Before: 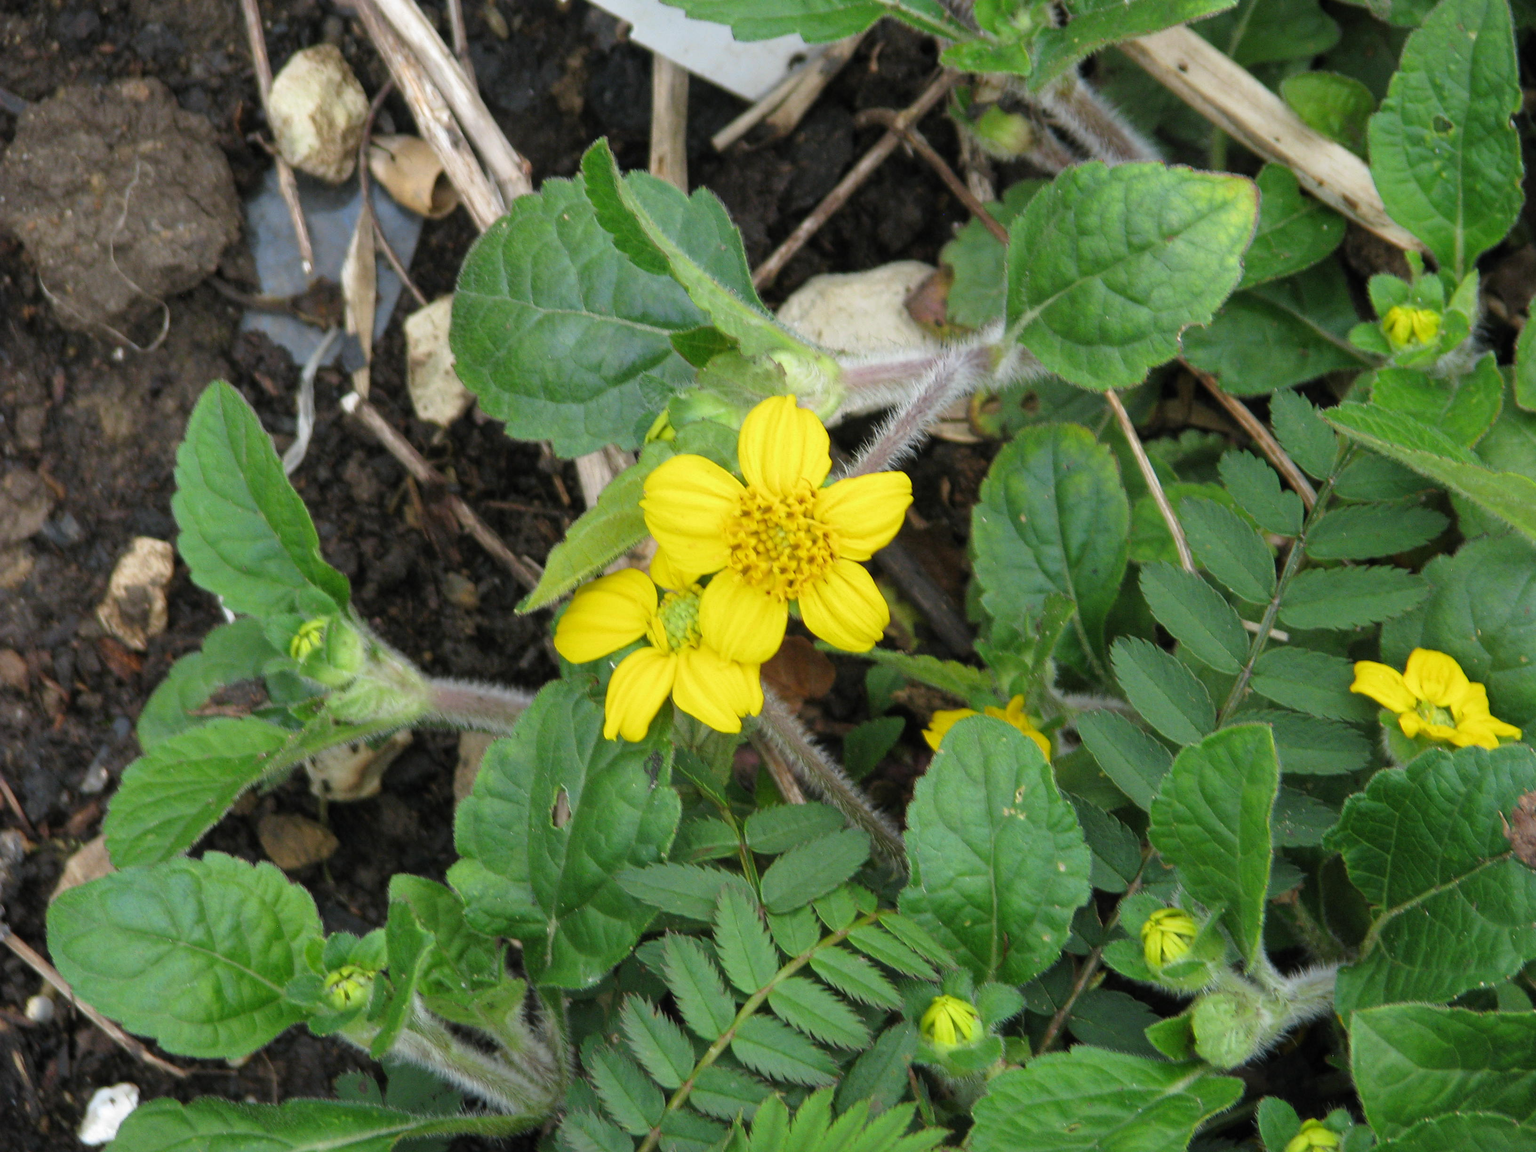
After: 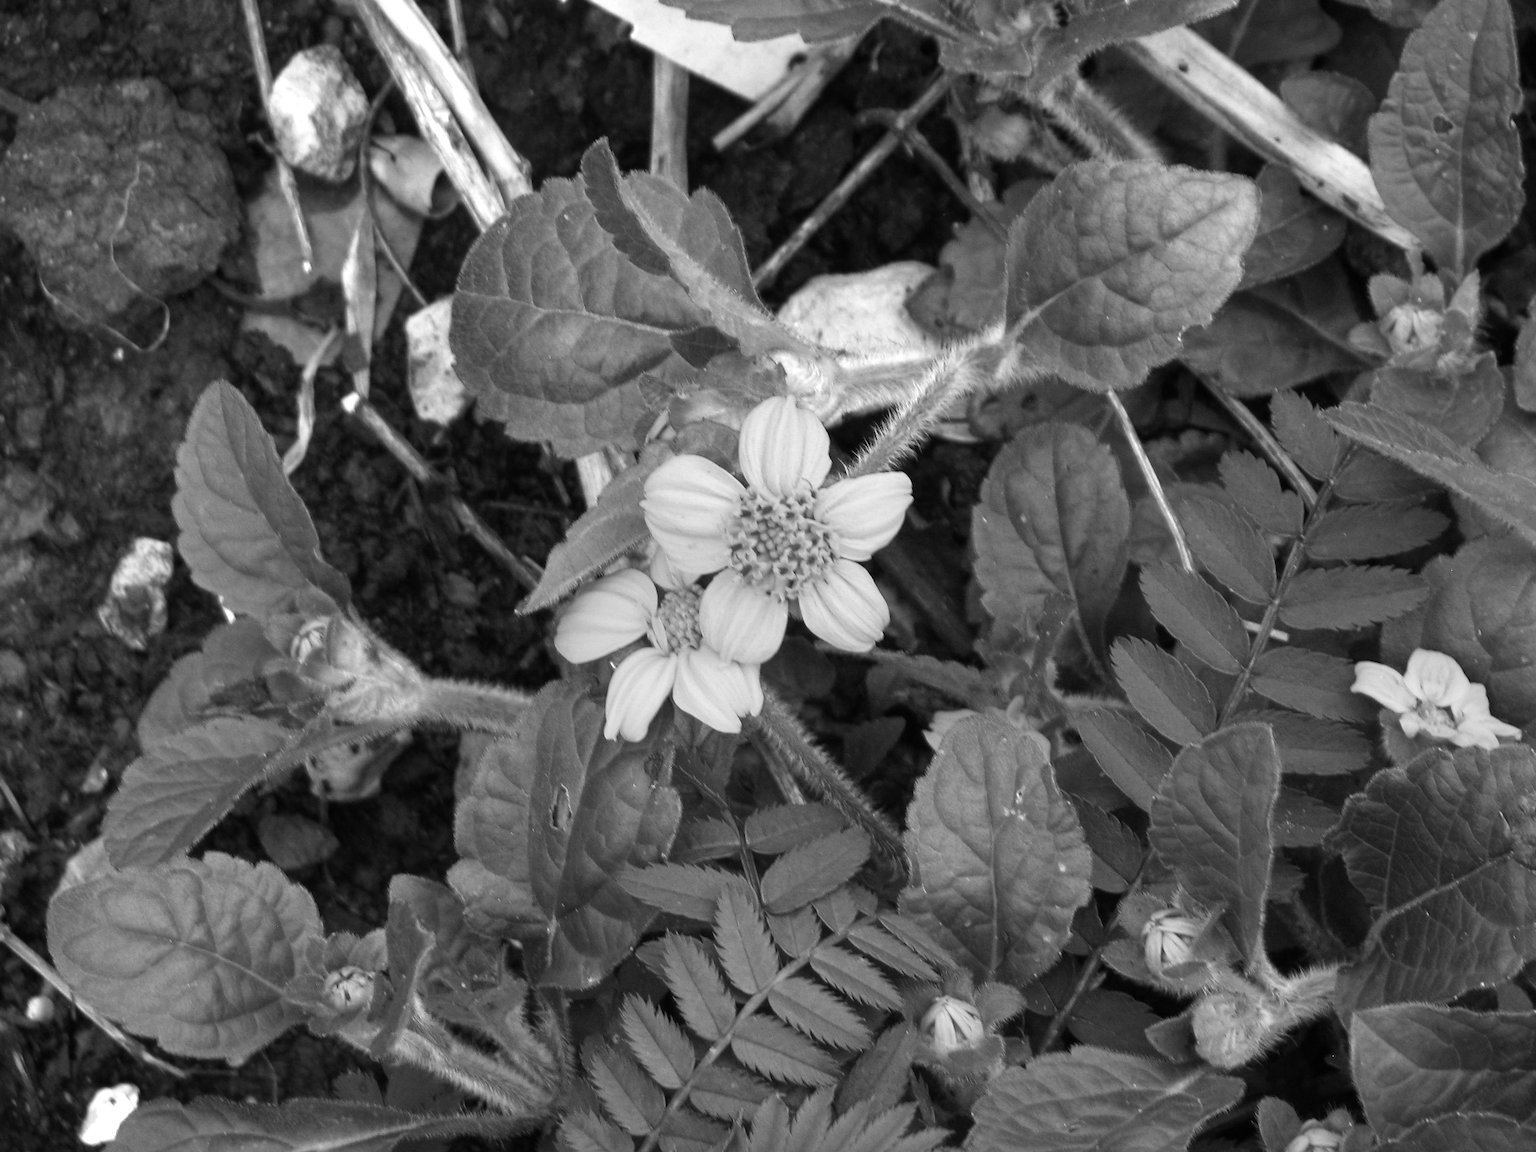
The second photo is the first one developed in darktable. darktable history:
exposure: exposure 0.127 EV, compensate highlight preservation false
color balance rgb: linear chroma grading › global chroma 9%, perceptual saturation grading › global saturation 36%, perceptual saturation grading › shadows 35%, perceptual brilliance grading › global brilliance 15%, perceptual brilliance grading › shadows -35%, global vibrance 15%
color calibration: output gray [0.18, 0.41, 0.41, 0], gray › normalize channels true, illuminant same as pipeline (D50), adaptation XYZ, x 0.346, y 0.359, gamut compression 0
shadows and highlights: shadows 5, soften with gaussian
